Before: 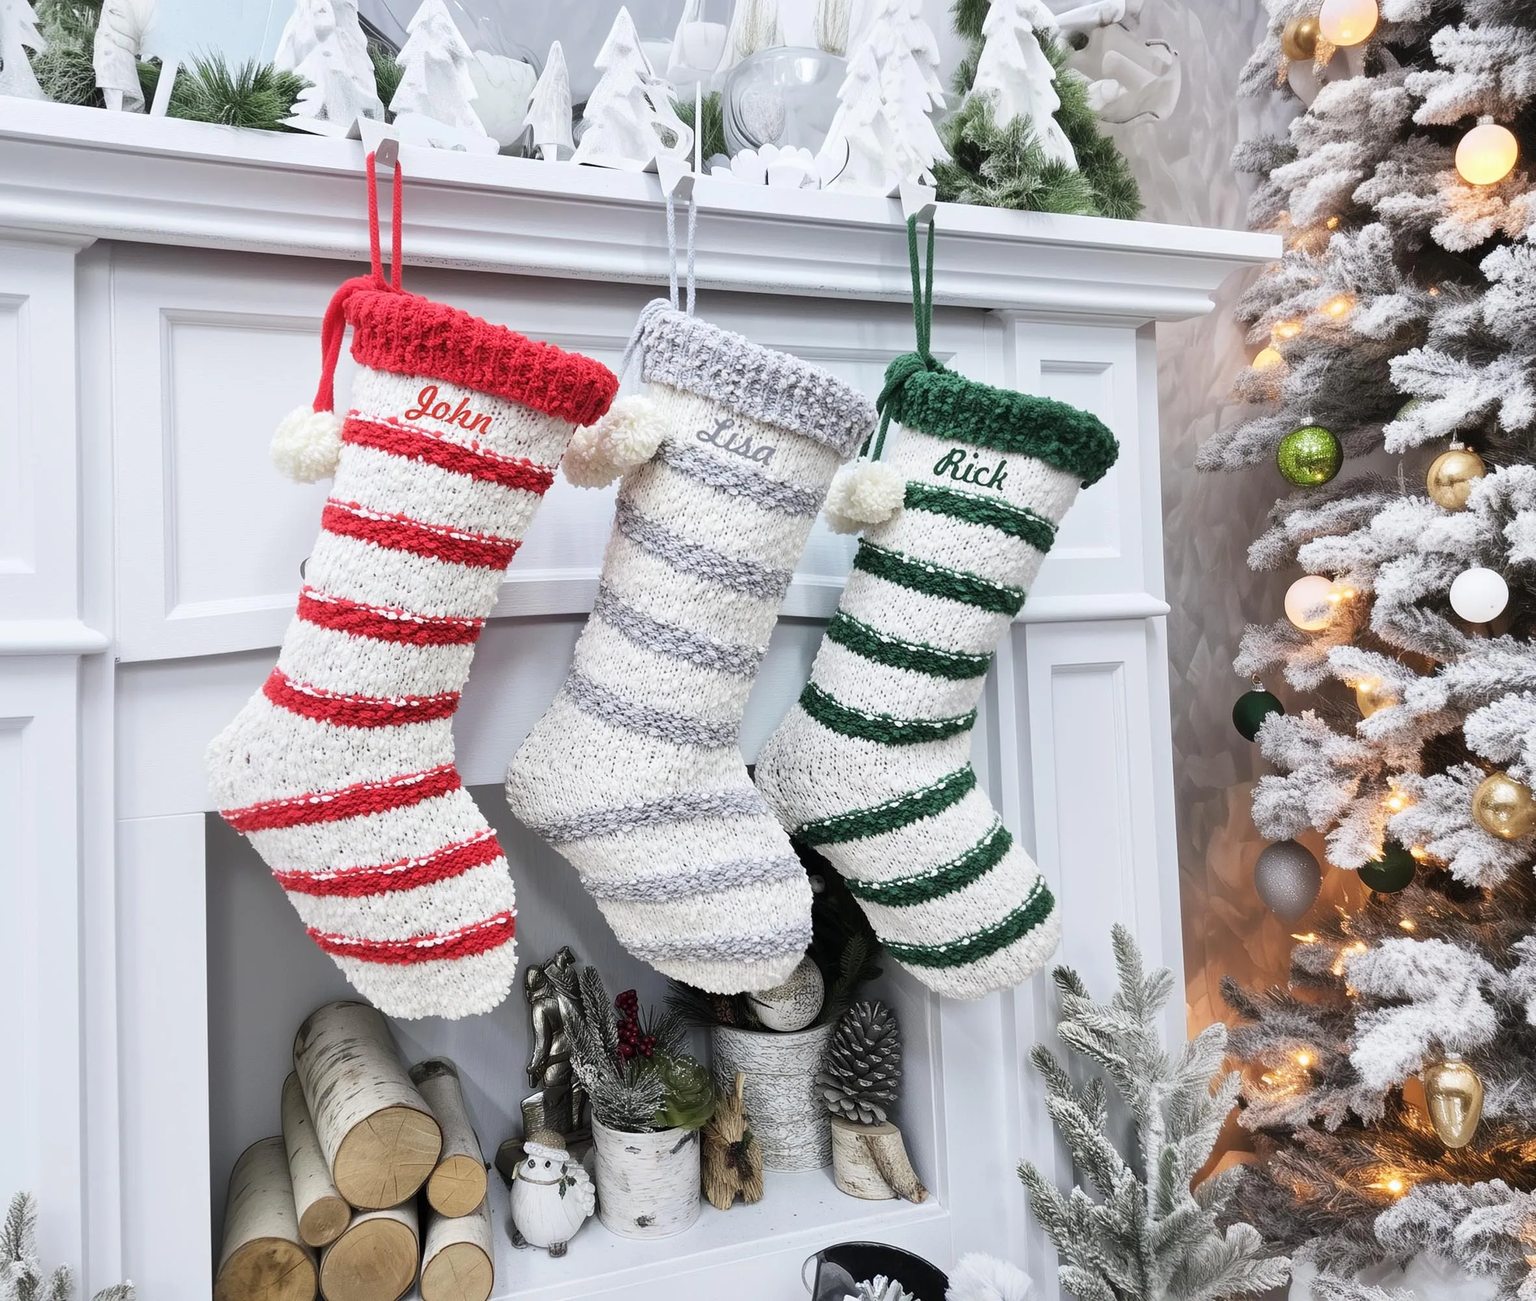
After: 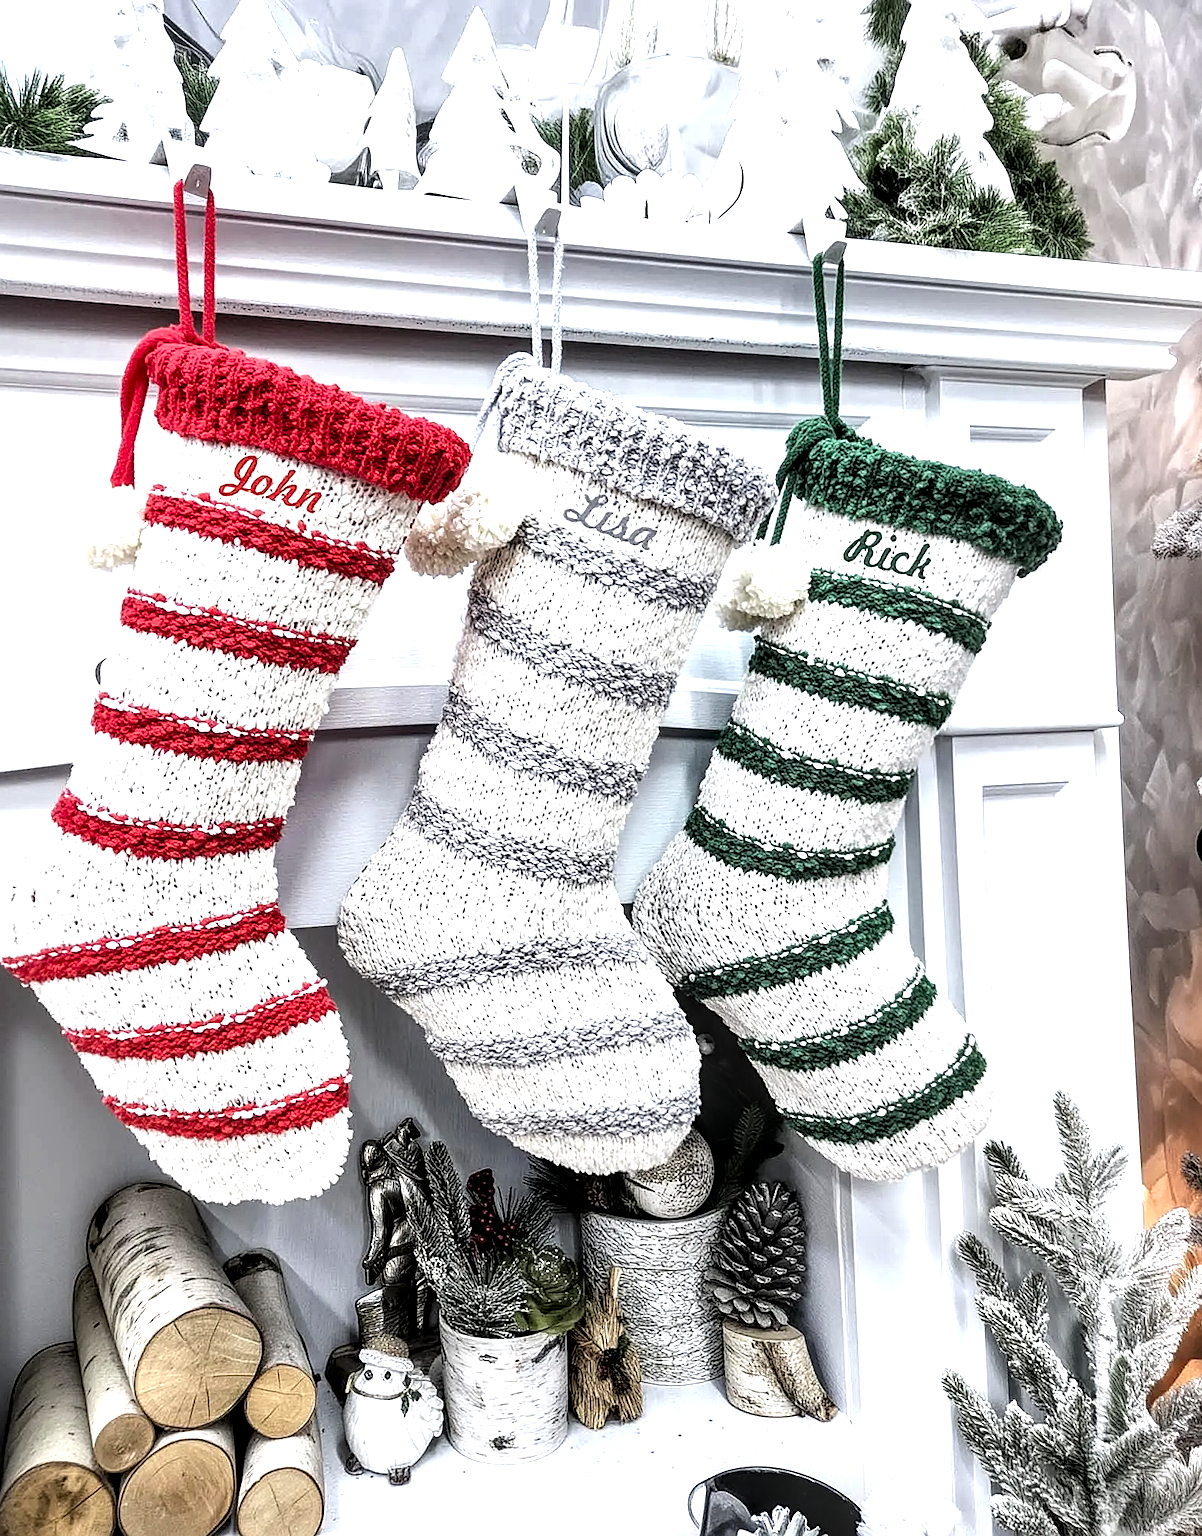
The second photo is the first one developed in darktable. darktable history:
crop and rotate: left 14.313%, right 19.406%
local contrast: highlights 18%, detail 186%
shadows and highlights: shadows 37.61, highlights -27.43, highlights color adjustment 0.193%, soften with gaussian
exposure: exposure -0.34 EV, compensate highlight preservation false
tone equalizer: -8 EV -1.1 EV, -7 EV -1.02 EV, -6 EV -0.848 EV, -5 EV -0.572 EV, -3 EV 0.604 EV, -2 EV 0.896 EV, -1 EV 0.989 EV, +0 EV 1.06 EV
sharpen: on, module defaults
